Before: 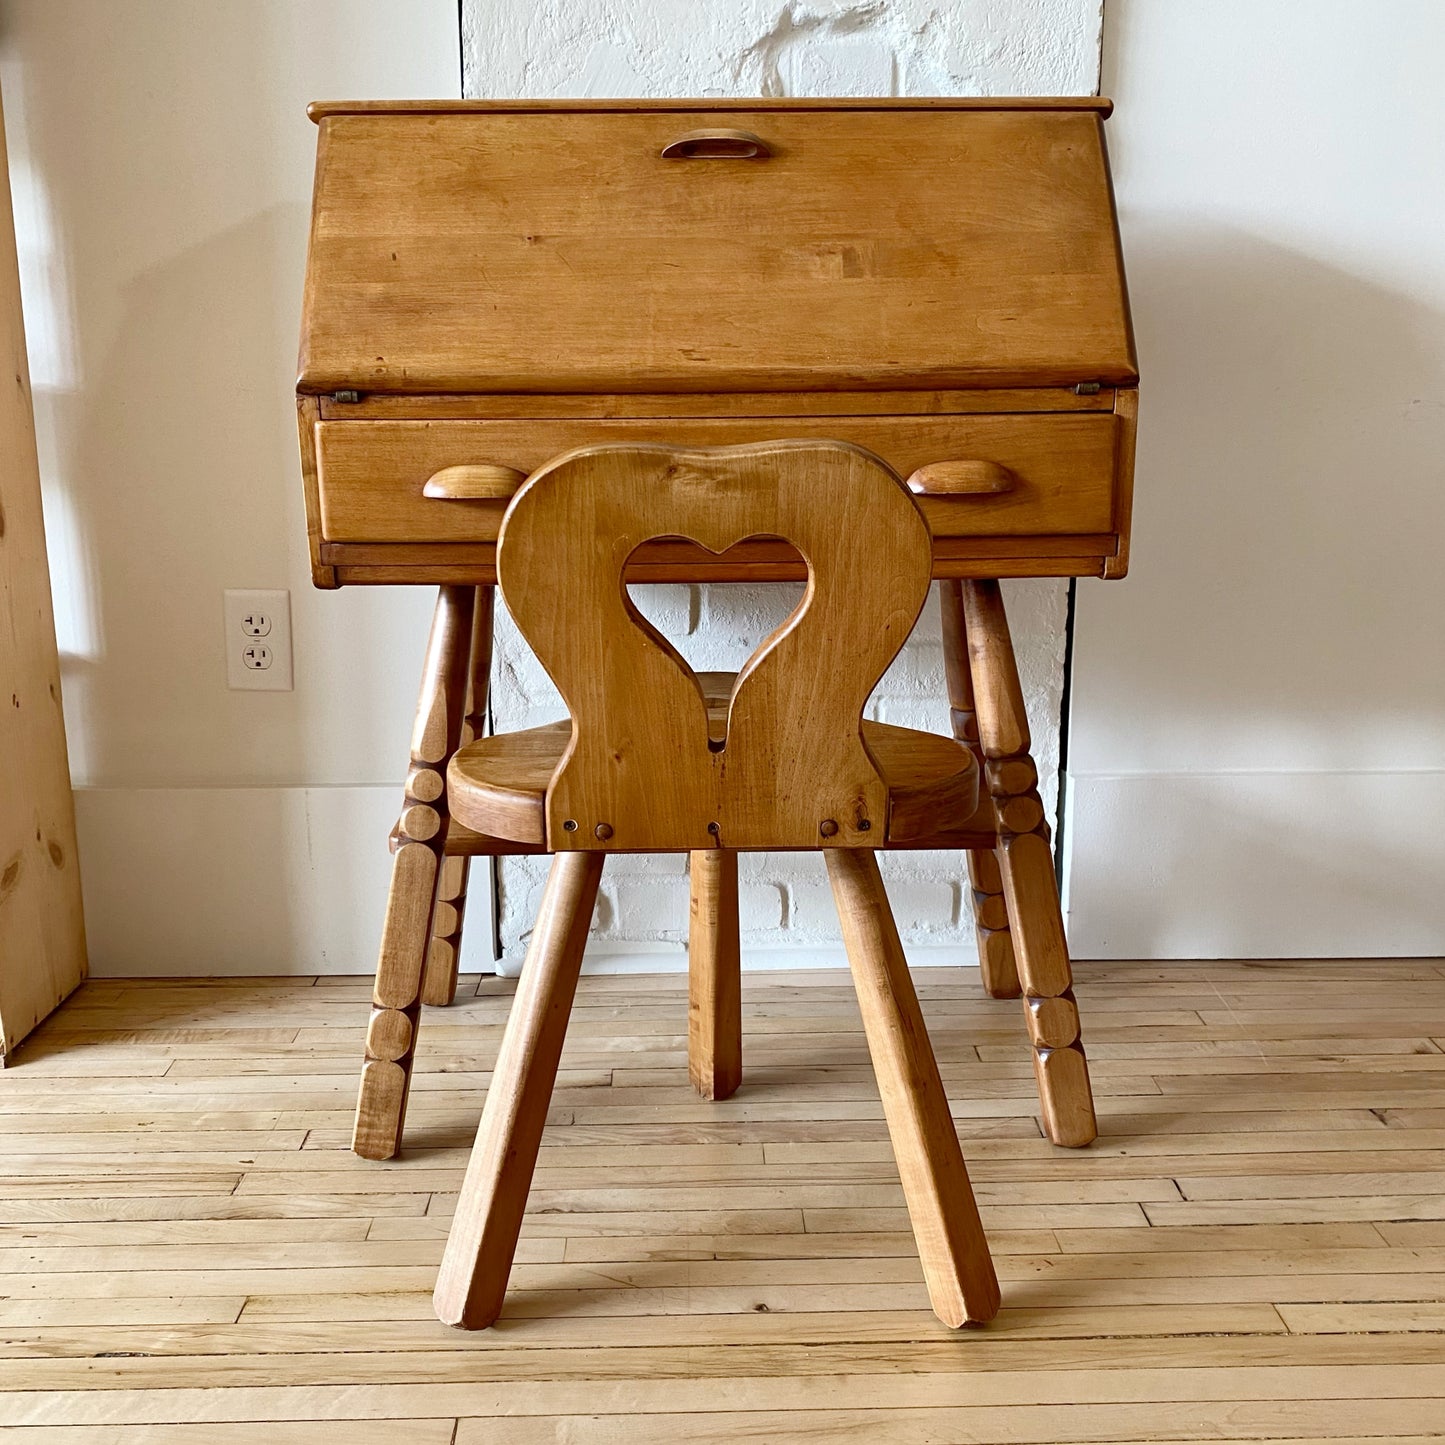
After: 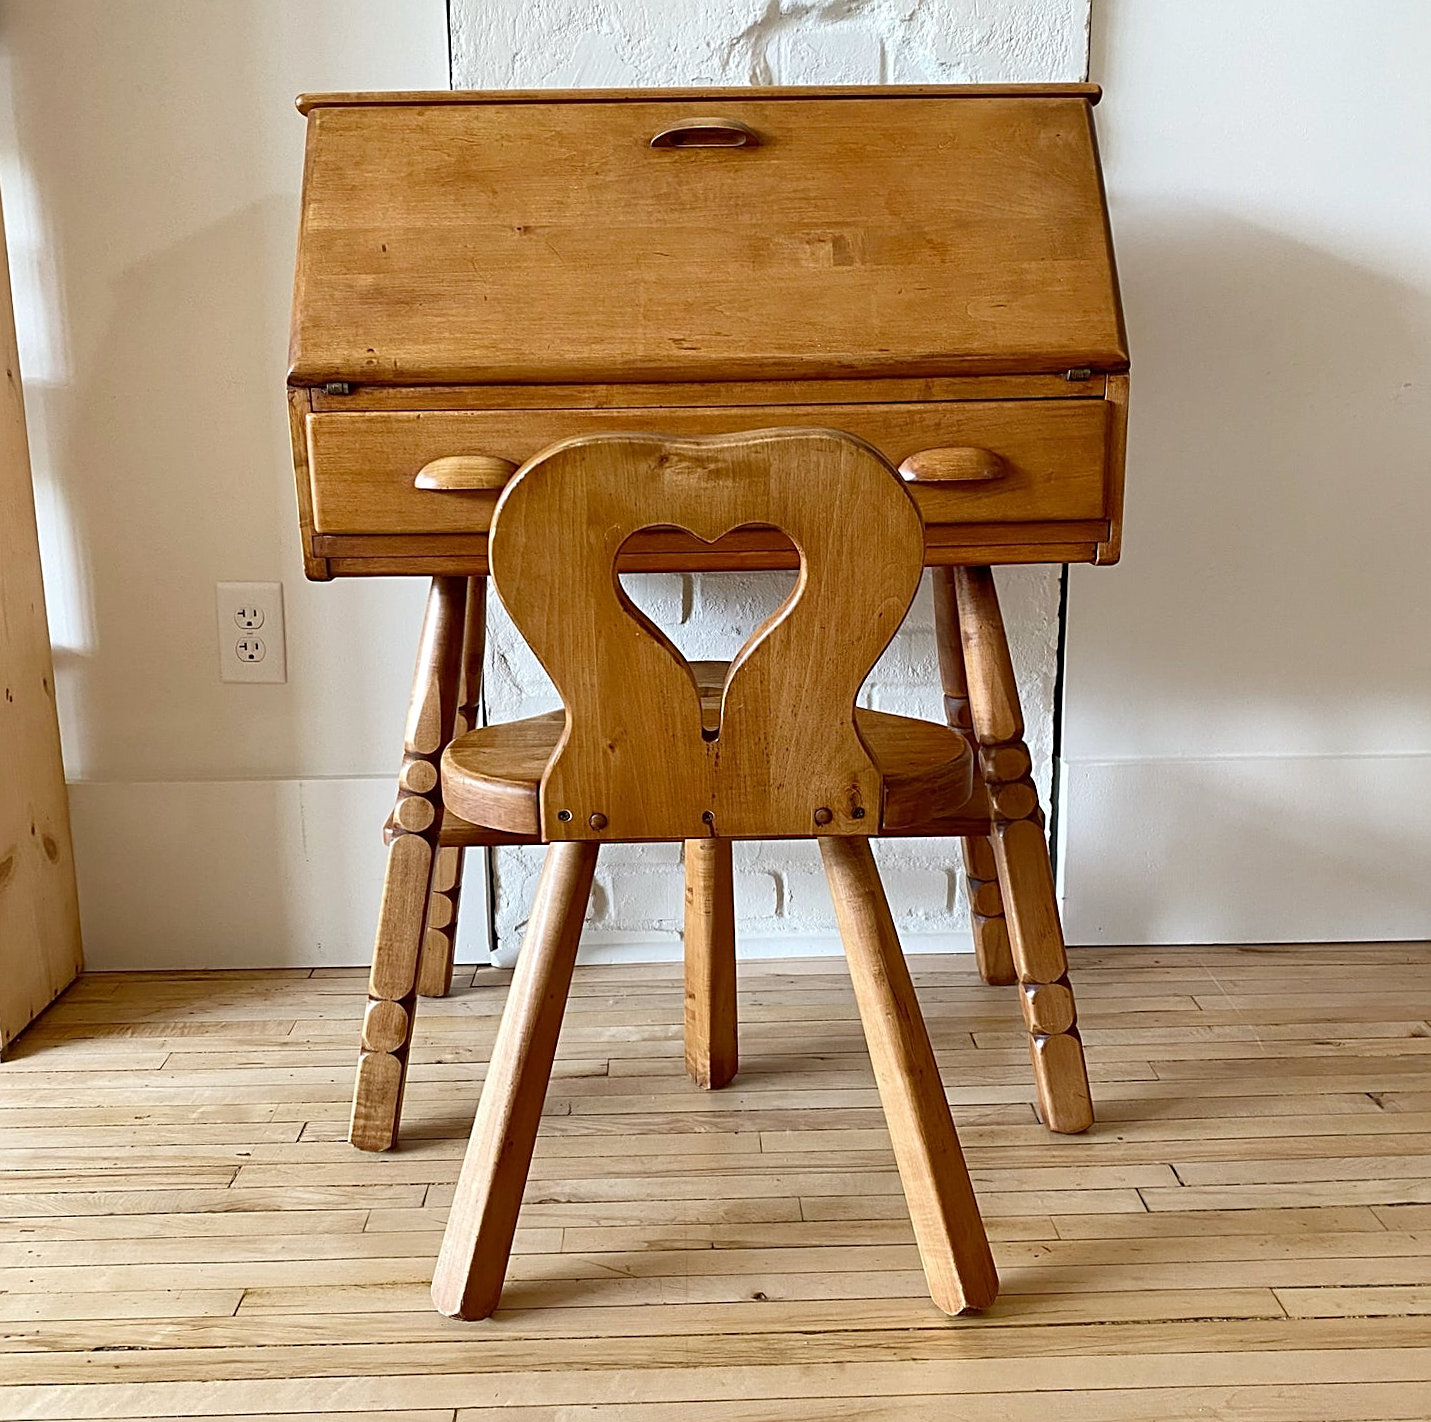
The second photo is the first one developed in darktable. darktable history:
rotate and perspective: rotation -0.45°, automatic cropping original format, crop left 0.008, crop right 0.992, crop top 0.012, crop bottom 0.988
sharpen: on, module defaults
